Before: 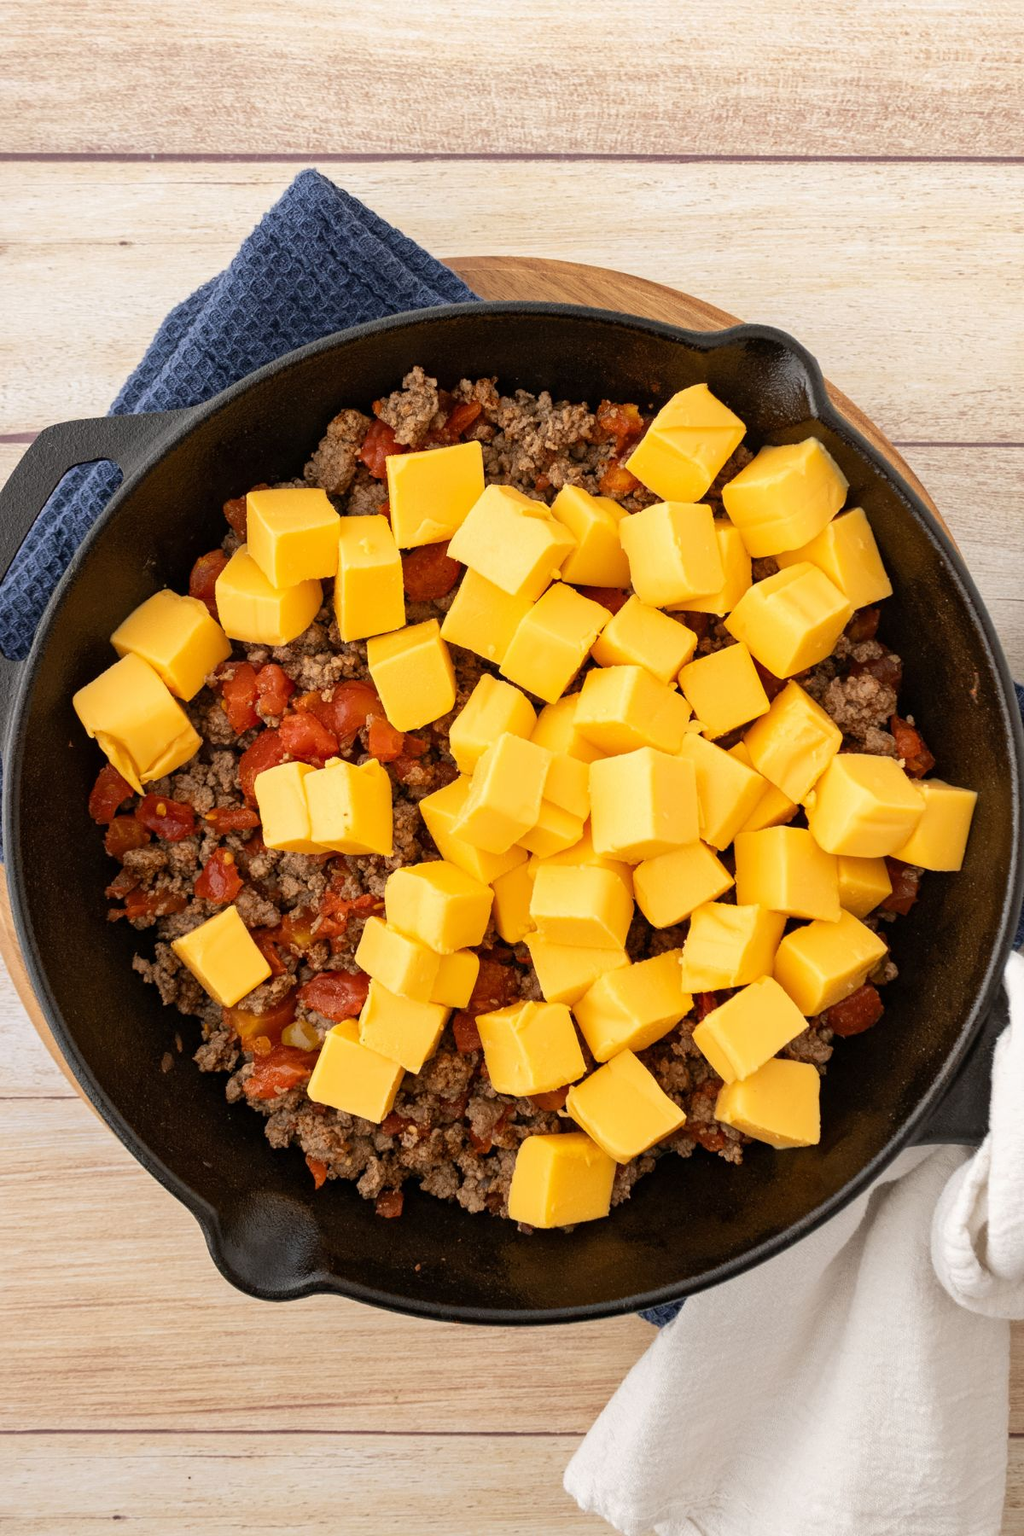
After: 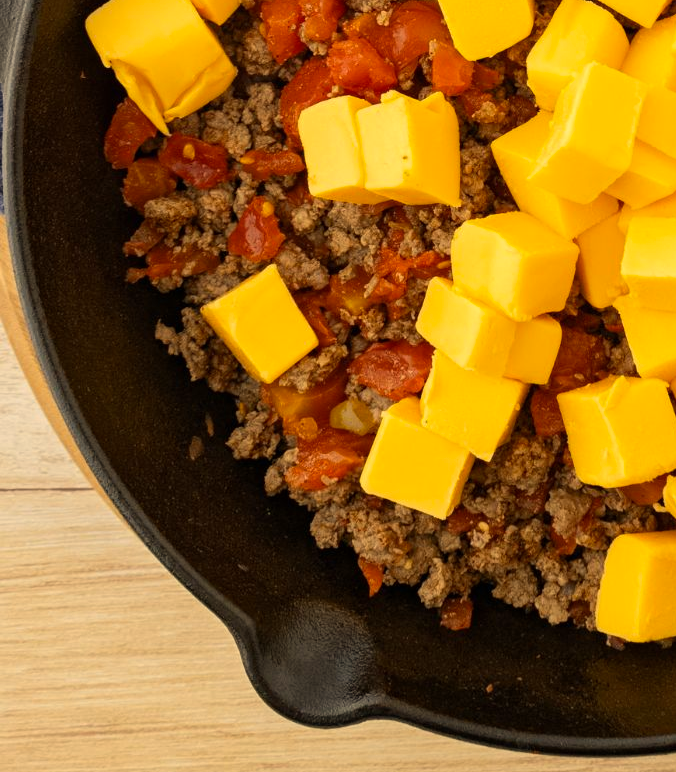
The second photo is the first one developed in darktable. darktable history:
crop: top 44.317%, right 43.651%, bottom 12.757%
color correction: highlights a* 2.36, highlights b* 22.9
tone equalizer: edges refinement/feathering 500, mask exposure compensation -1.57 EV, preserve details no
